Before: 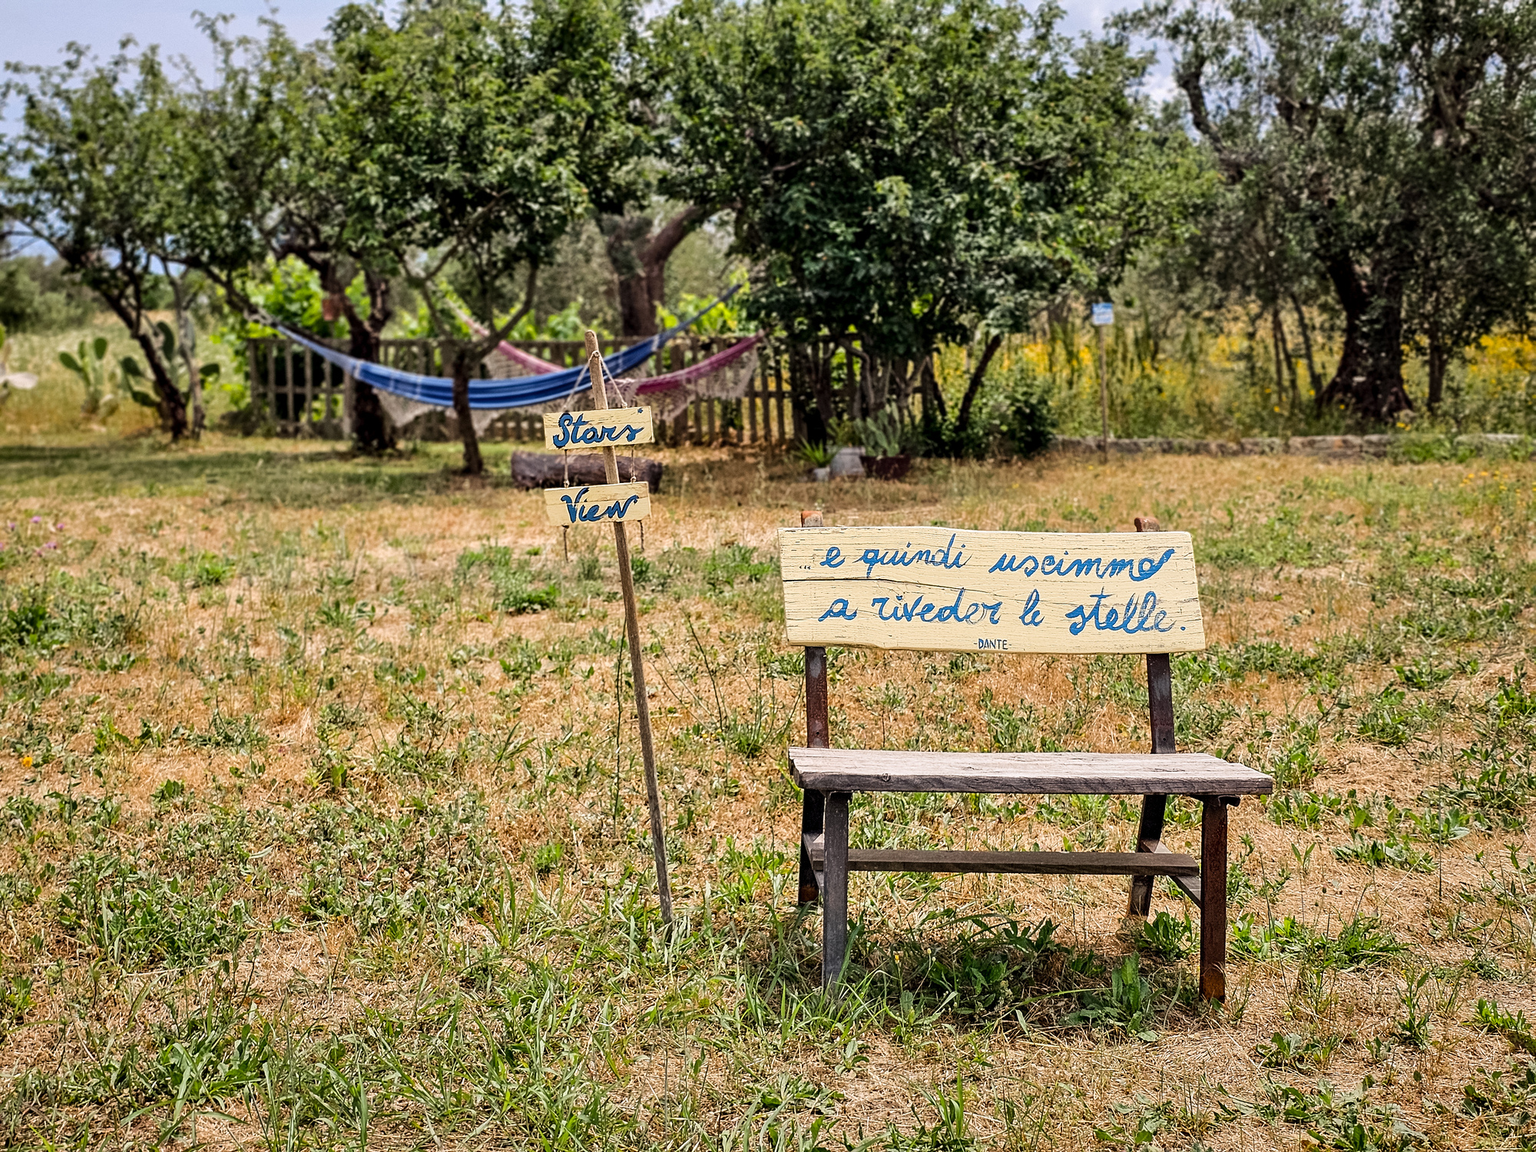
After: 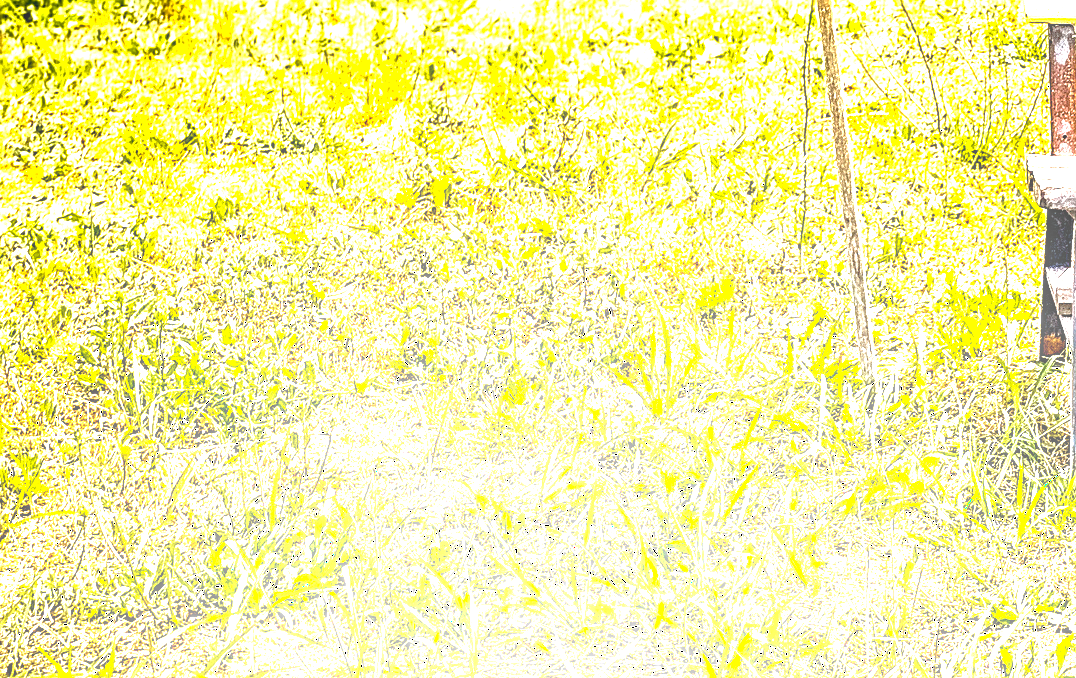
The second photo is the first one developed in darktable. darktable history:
local contrast: on, module defaults
crop and rotate: top 54.564%, right 46.175%, bottom 0.217%
sharpen: on, module defaults
color balance rgb: shadows lift › chroma 2.029%, shadows lift › hue 216.14°, perceptual saturation grading › global saturation 31.039%, perceptual brilliance grading › global brilliance 34.209%, perceptual brilliance grading › highlights 50.049%, perceptual brilliance grading › mid-tones 59.925%, perceptual brilliance grading › shadows 34.551%
color zones: curves: ch0 [(0.254, 0.492) (0.724, 0.62)]; ch1 [(0.25, 0.528) (0.719, 0.796)]; ch2 [(0, 0.472) (0.25, 0.5) (0.73, 0.184)]
